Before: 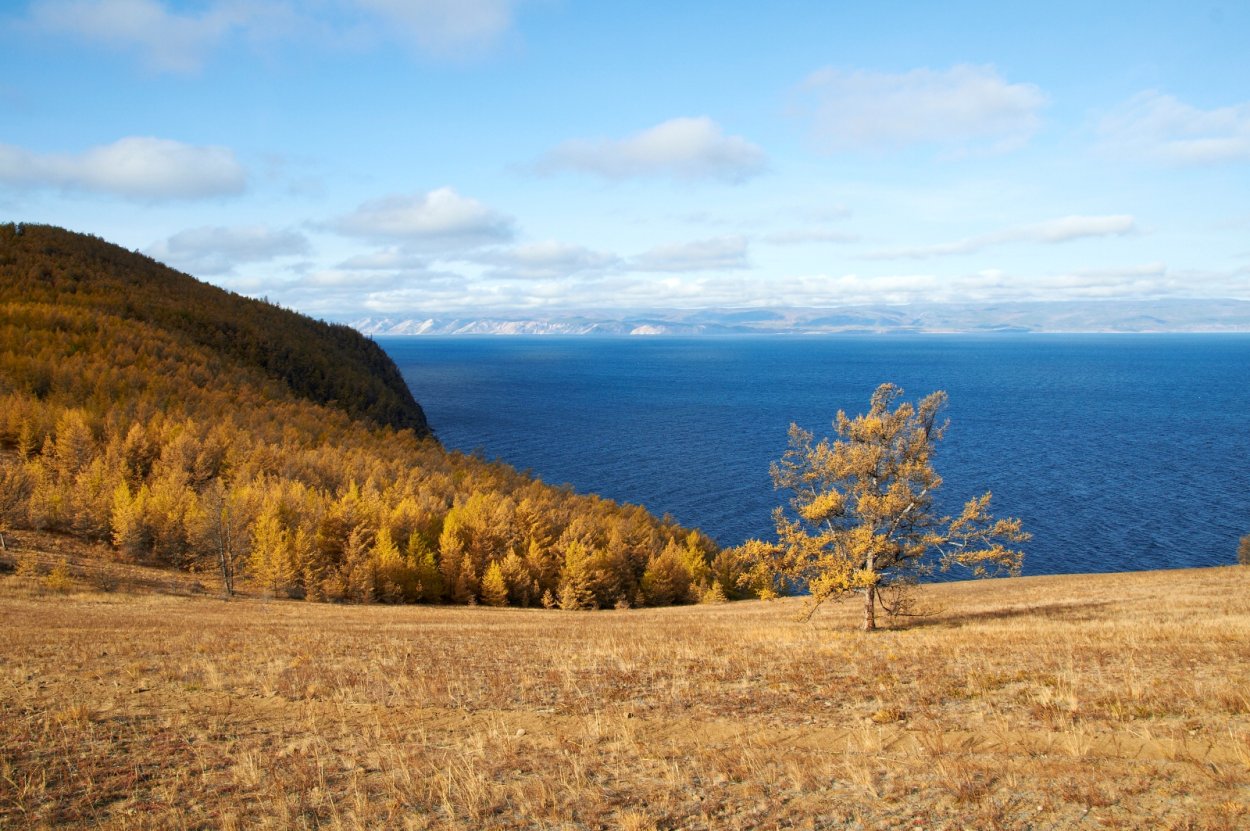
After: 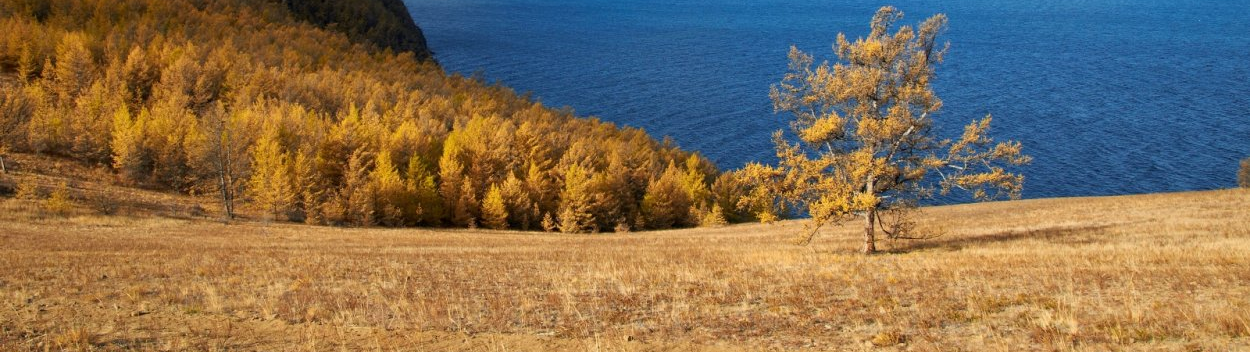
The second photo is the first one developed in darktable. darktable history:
crop: top 45.37%, bottom 12.178%
